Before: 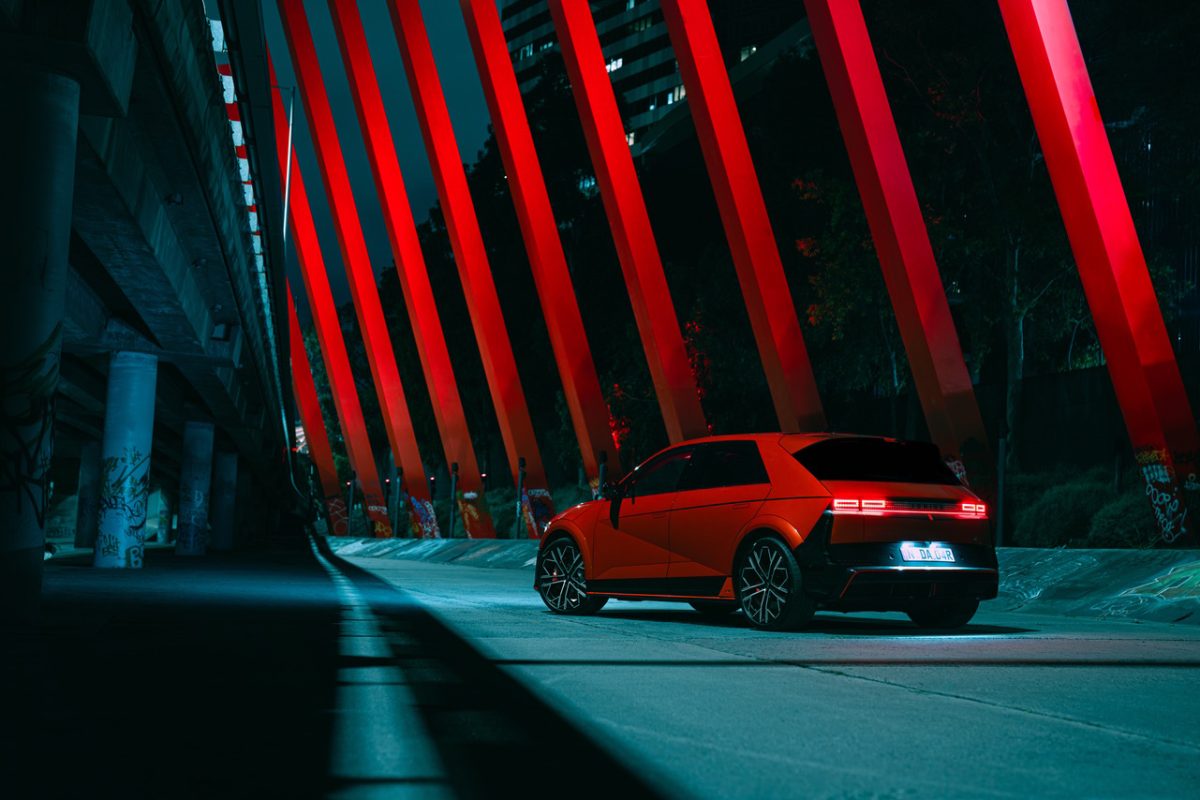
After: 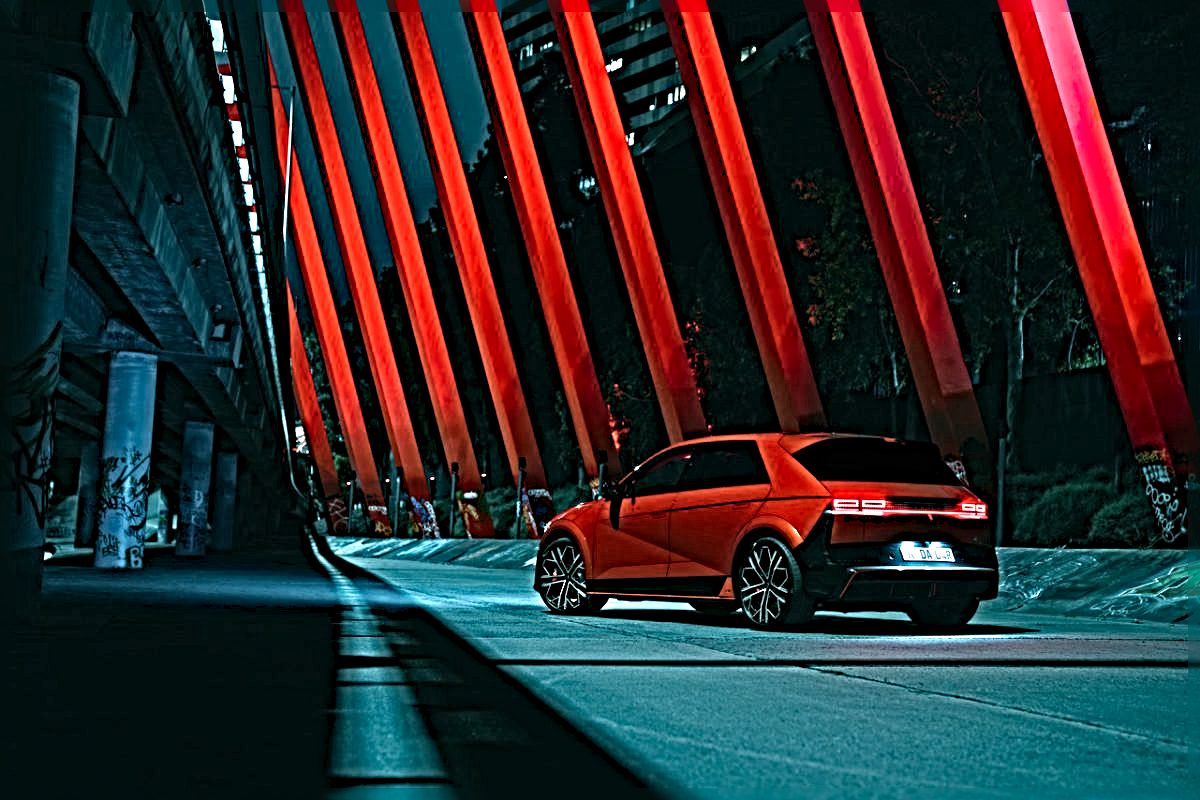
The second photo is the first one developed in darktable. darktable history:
levels: levels [0, 0.478, 1]
sharpen: radius 6.286, amount 1.811, threshold 0.01
